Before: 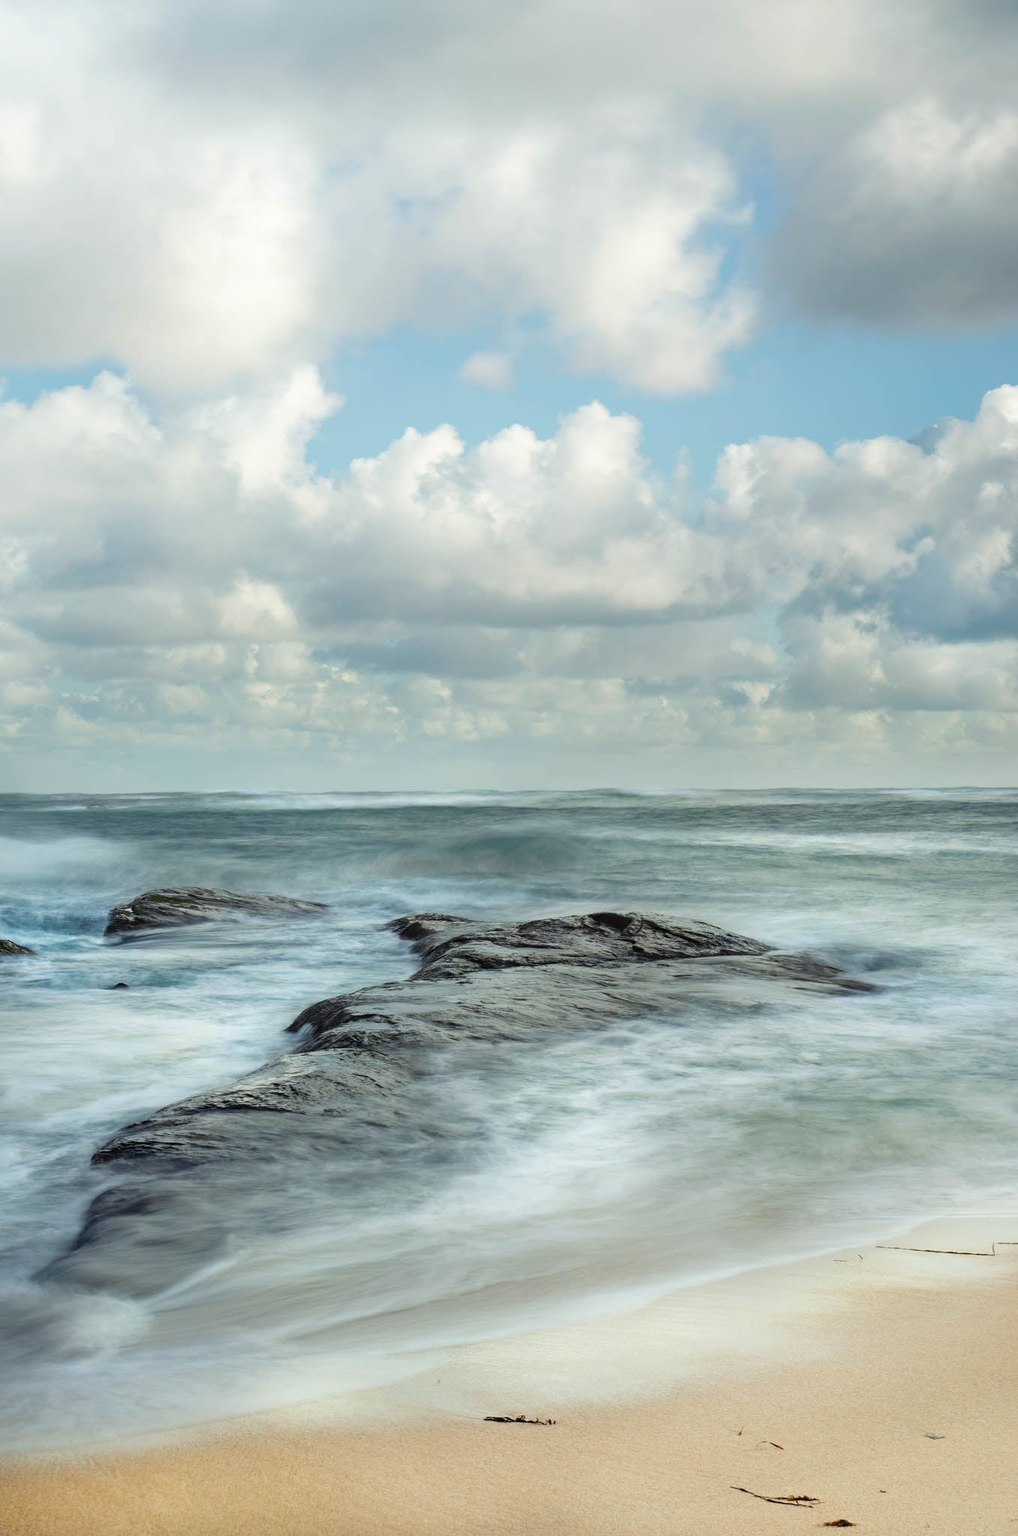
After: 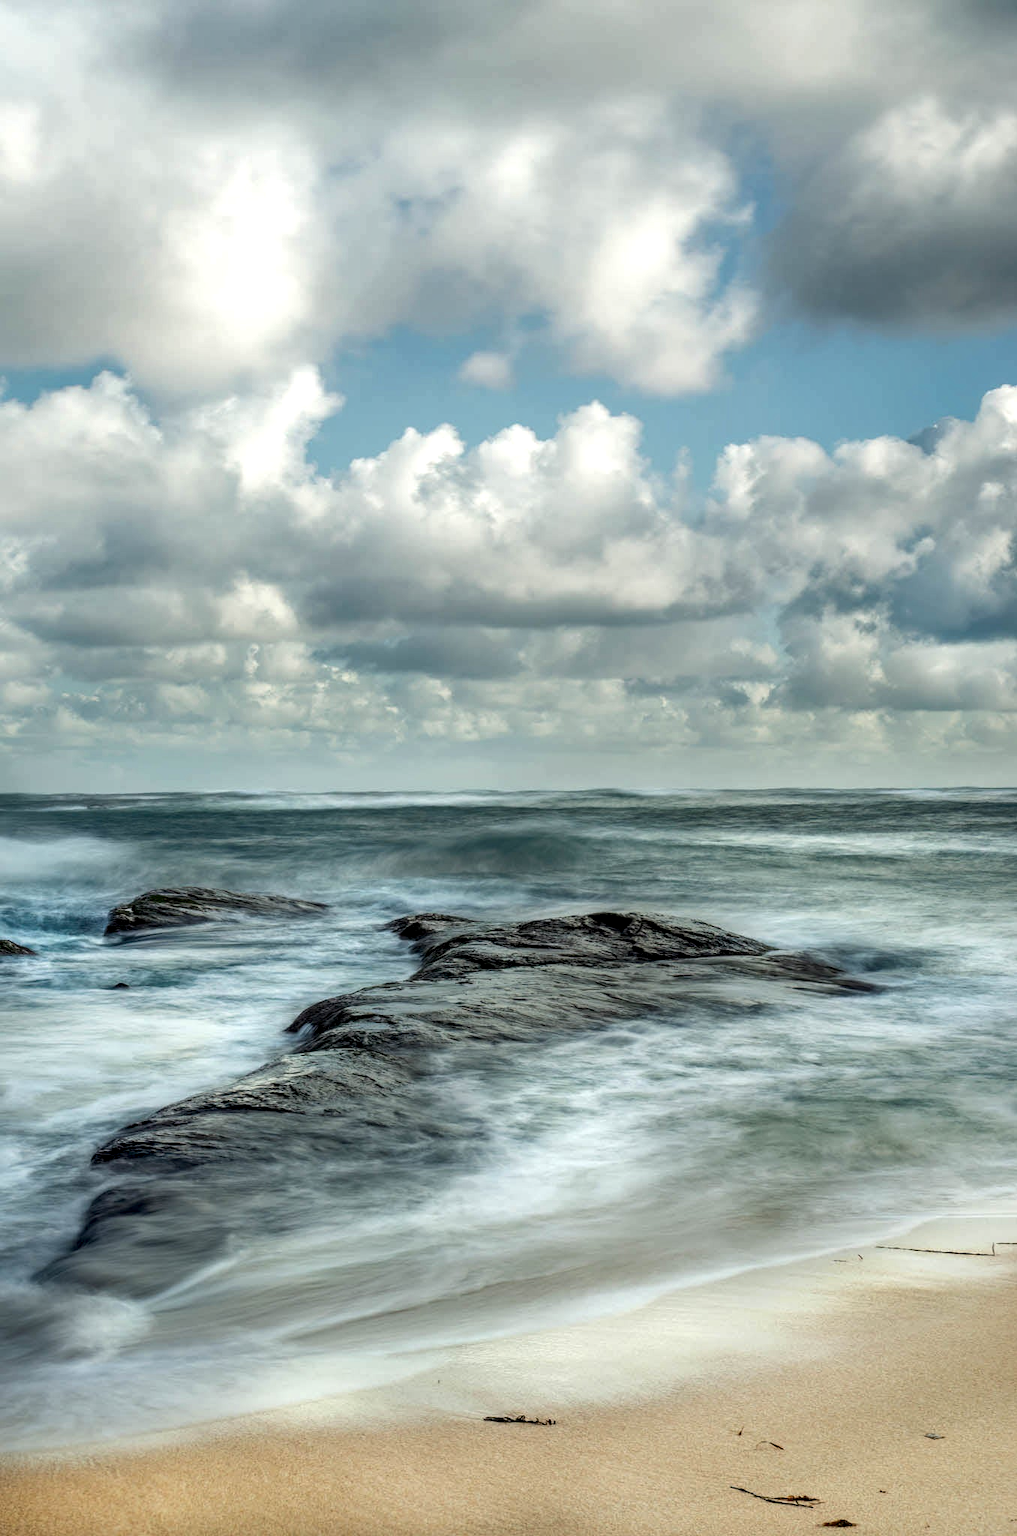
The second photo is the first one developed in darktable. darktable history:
local contrast: highlights 26%, detail 150%
tone equalizer: on, module defaults
shadows and highlights: radius 263.64, soften with gaussian
